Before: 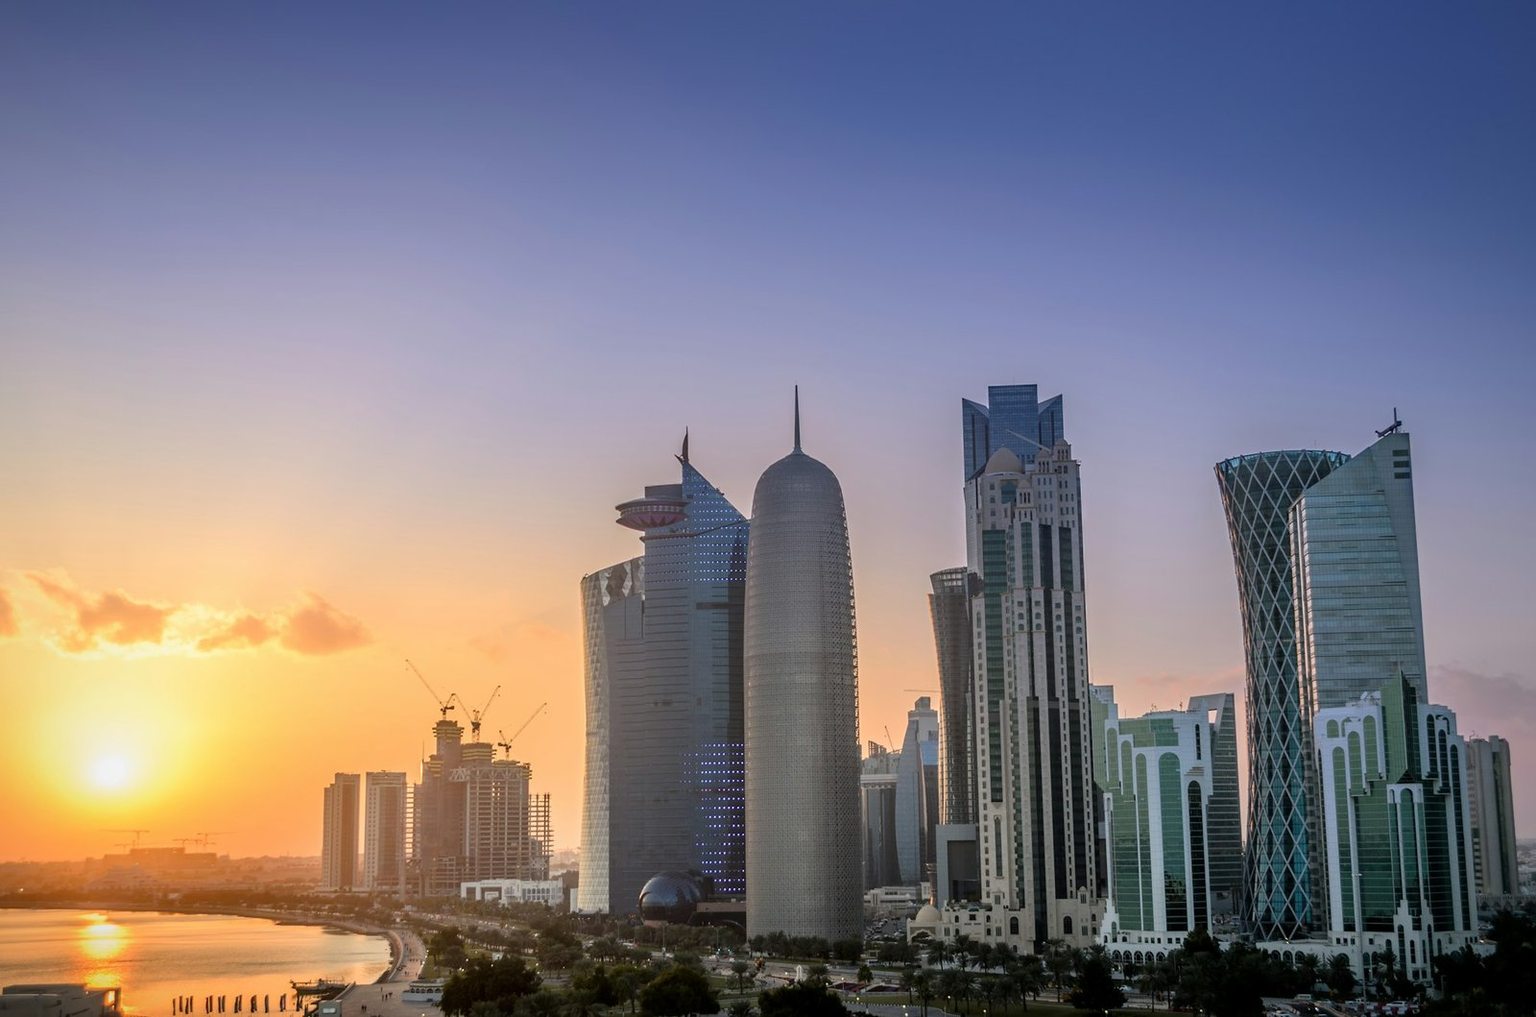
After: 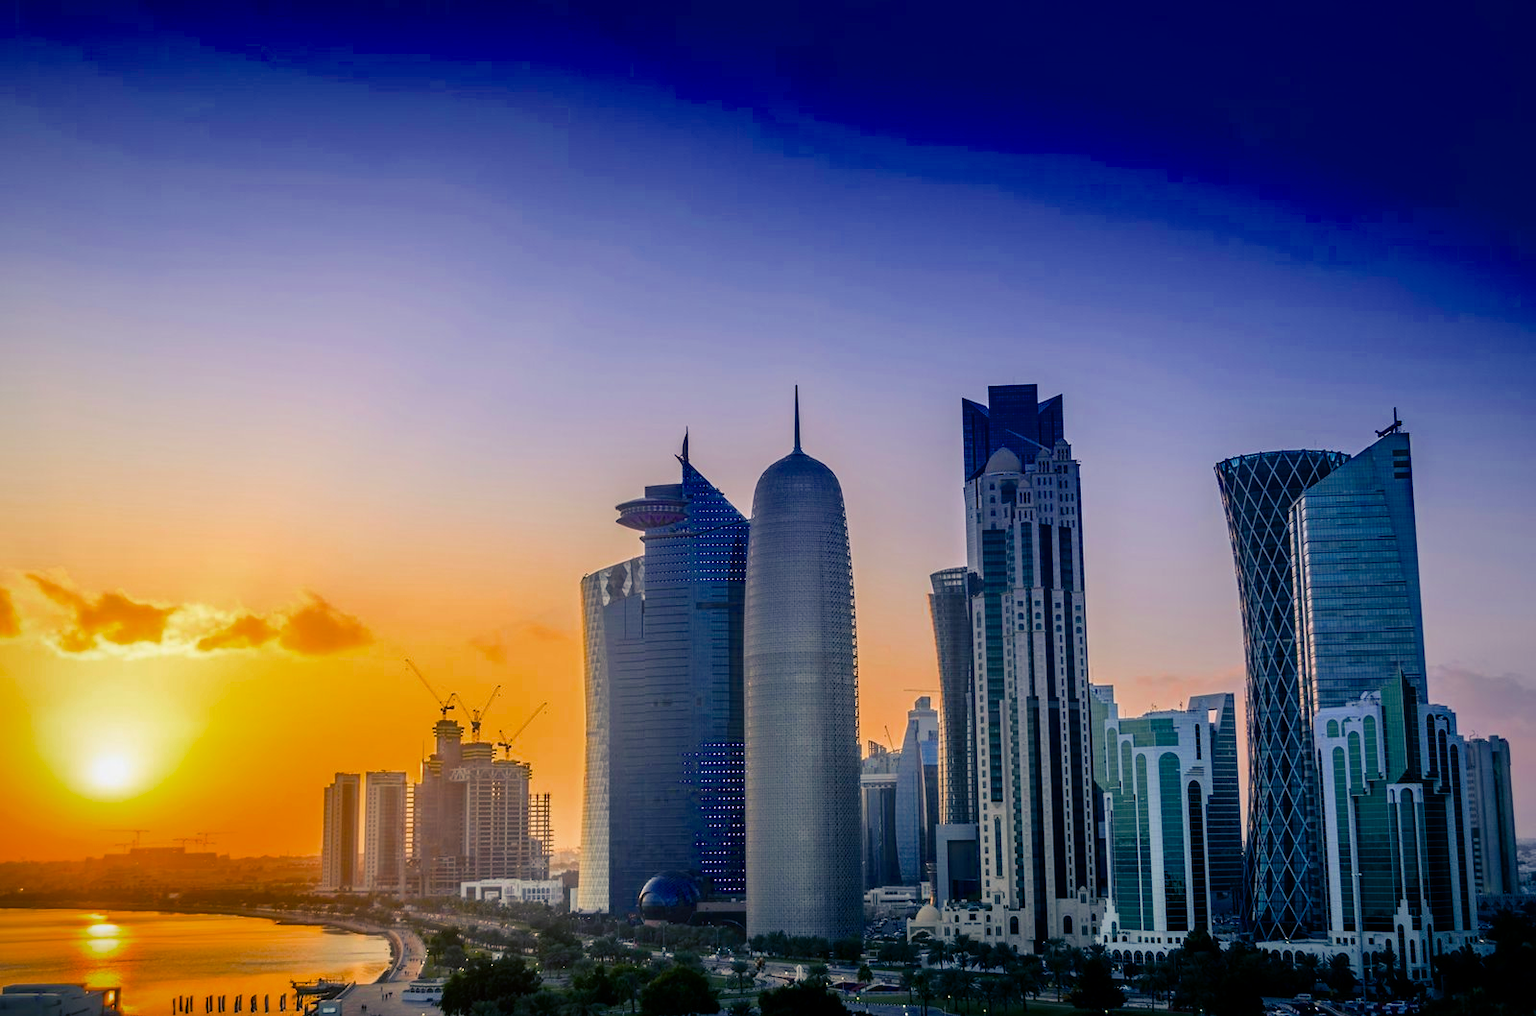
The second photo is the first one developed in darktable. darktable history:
color balance rgb: shadows lift › luminance -40.743%, shadows lift › chroma 13.844%, shadows lift › hue 258.68°, perceptual saturation grading › global saturation 30.503%, global vibrance 10.312%, saturation formula JzAzBz (2021)
